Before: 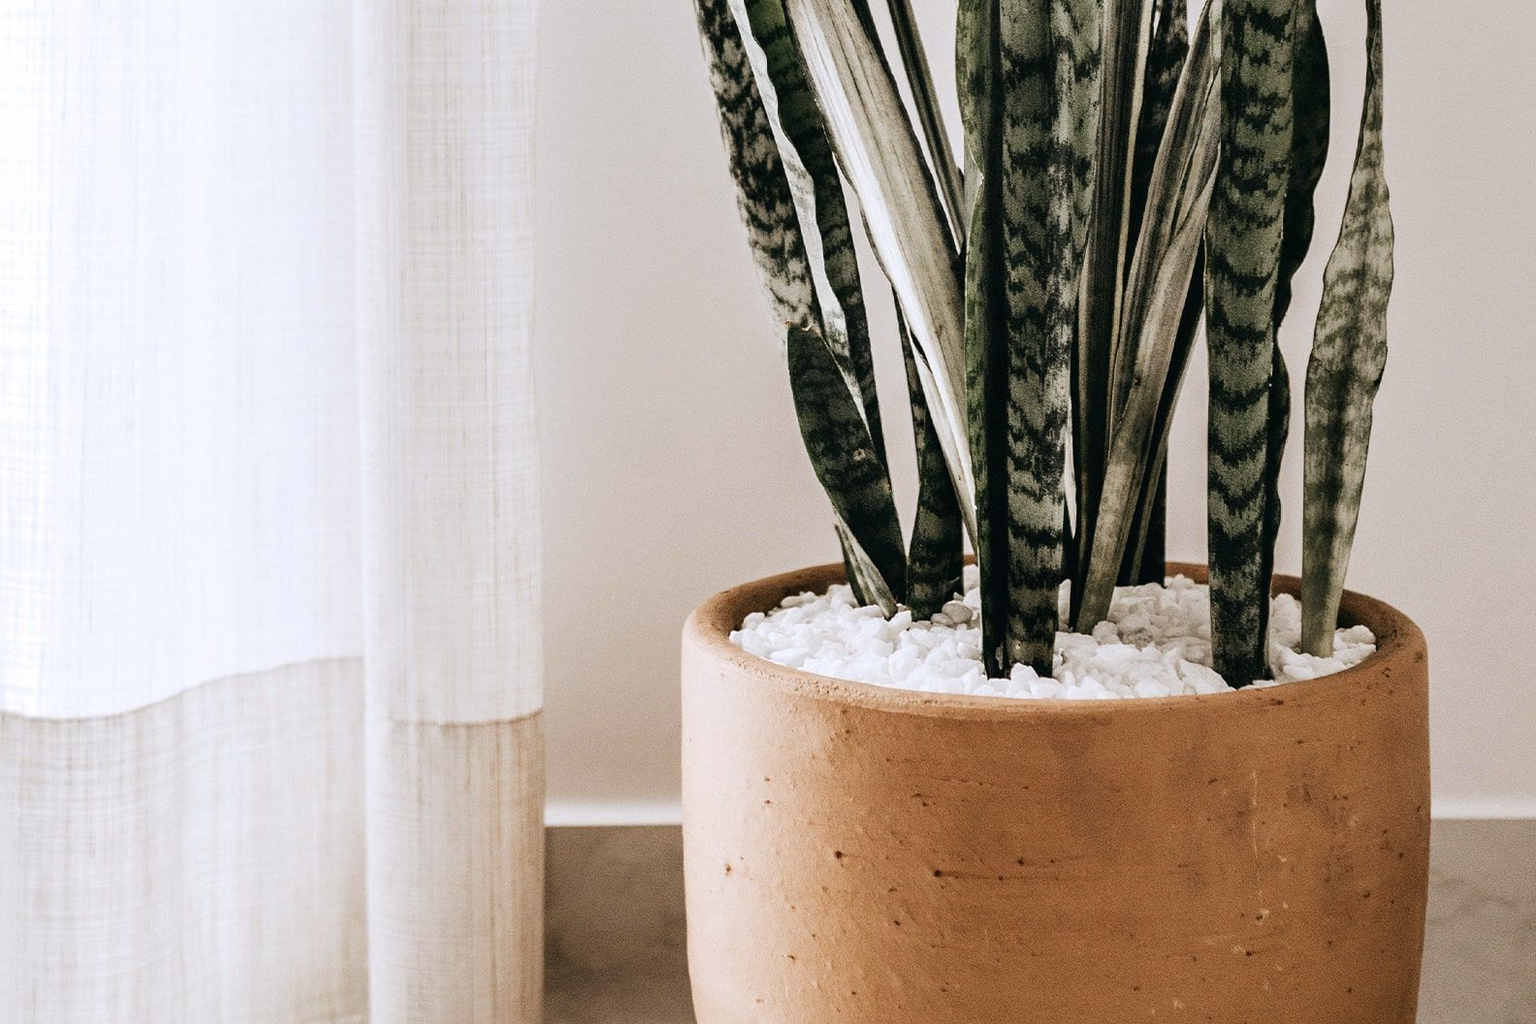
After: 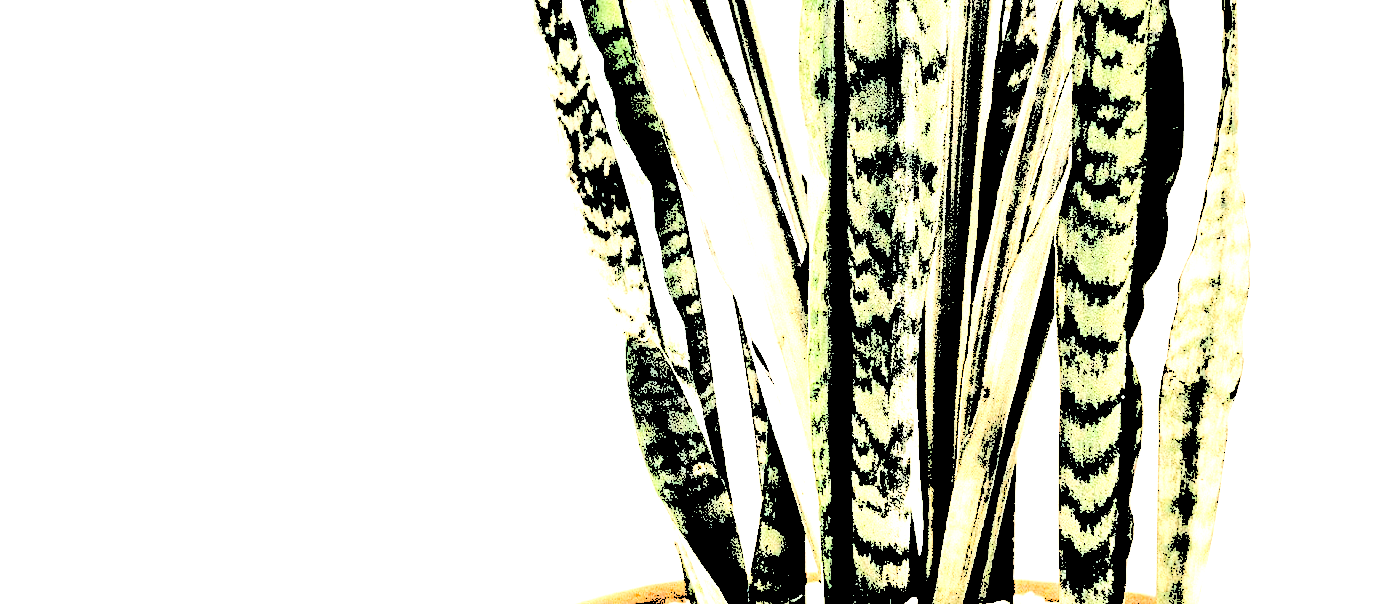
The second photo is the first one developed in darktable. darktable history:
base curve: curves: ch0 [(0, 0) (0.088, 0.125) (0.176, 0.251) (0.354, 0.501) (0.613, 0.749) (1, 0.877)], preserve colors none
crop and rotate: left 11.812%, bottom 42.776%
exposure: black level correction 0.001, exposure 0.5 EV, compensate exposure bias true, compensate highlight preservation false
levels: levels [0.246, 0.246, 0.506]
